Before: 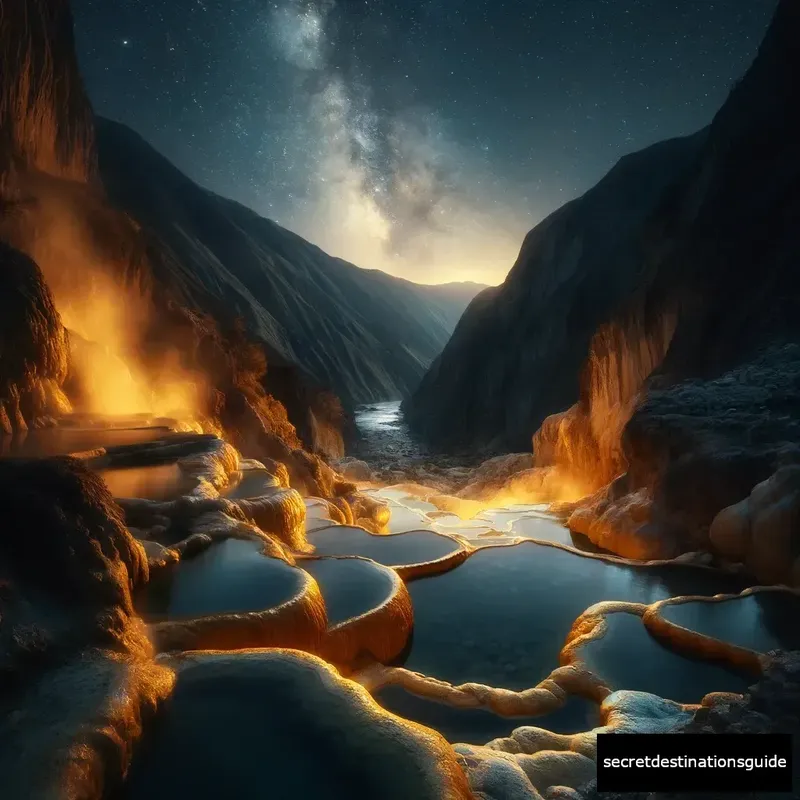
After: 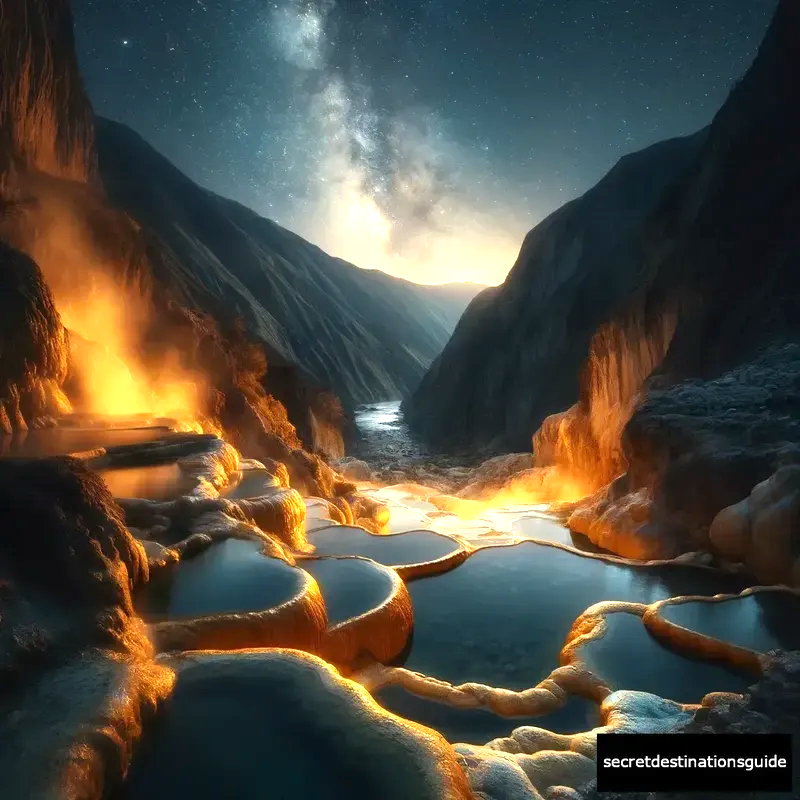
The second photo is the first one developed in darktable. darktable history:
exposure: exposure 0.77 EV, compensate highlight preservation false
